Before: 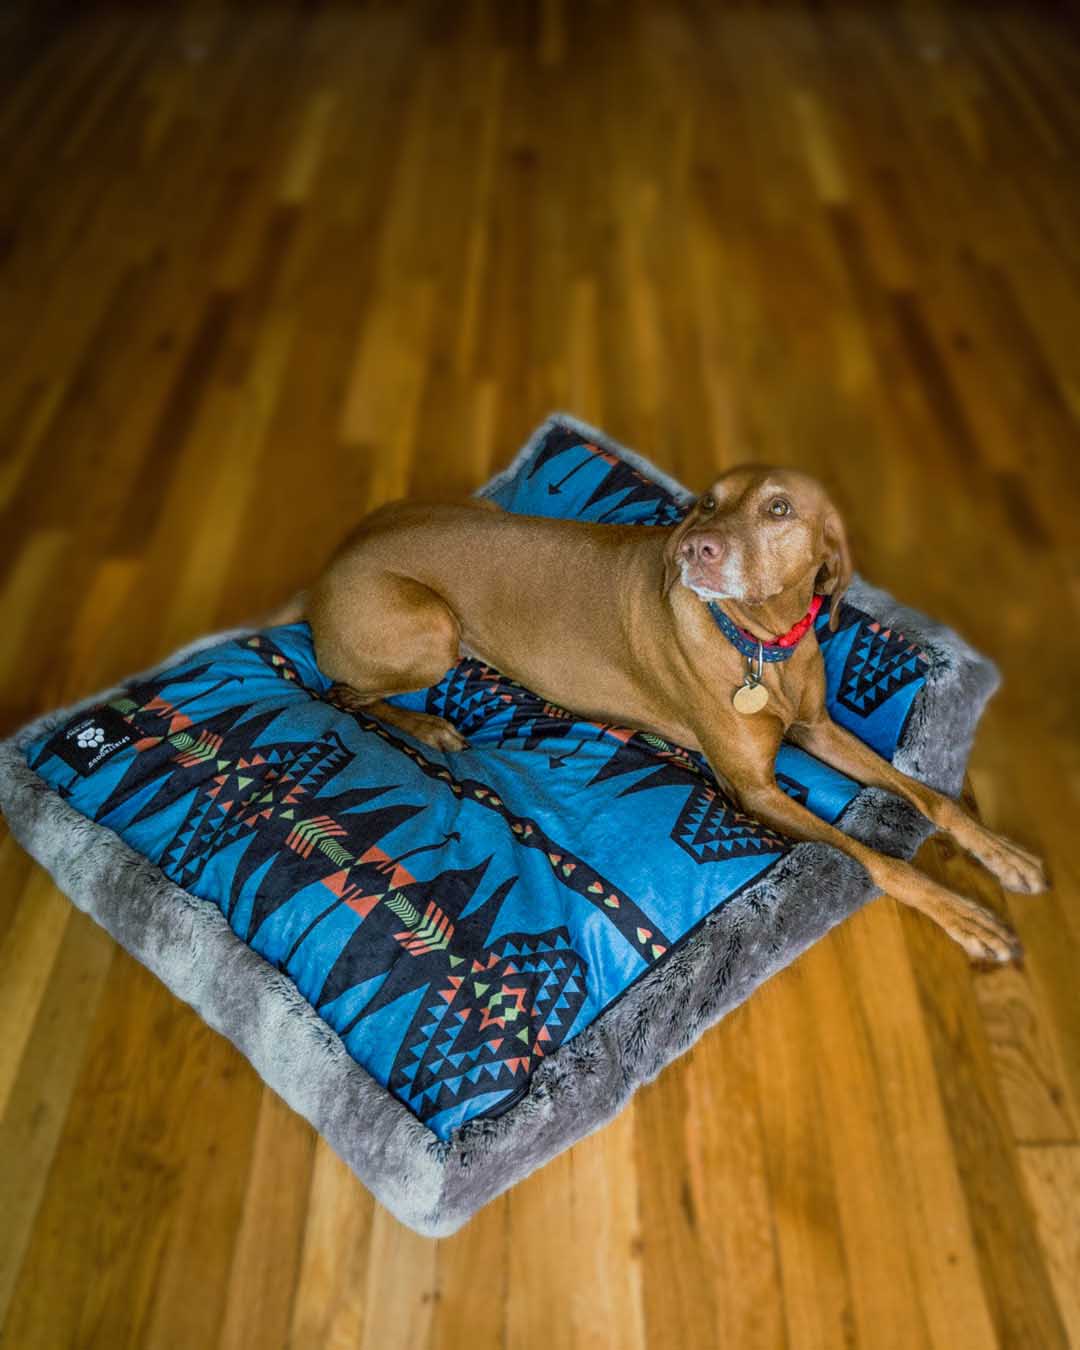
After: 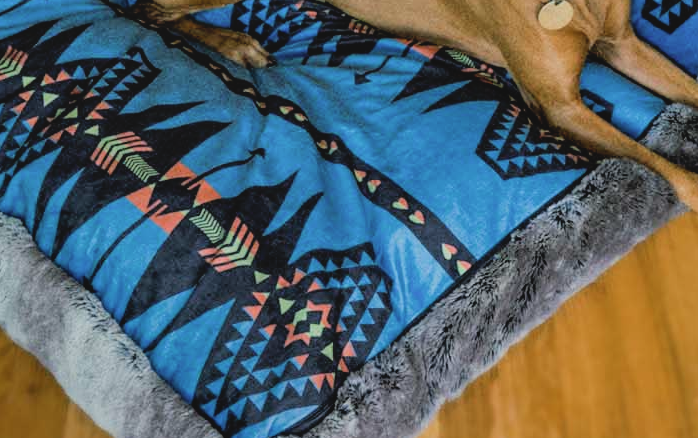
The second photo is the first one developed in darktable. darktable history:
crop: left 18.117%, top 50.736%, right 17.167%, bottom 16.803%
filmic rgb: black relative exposure -8.01 EV, white relative exposure 4.02 EV, hardness 4.14, latitude 49.44%, contrast 1.101, color science v5 (2021), contrast in shadows safe, contrast in highlights safe
shadows and highlights: low approximation 0.01, soften with gaussian
contrast brightness saturation: contrast -0.102, saturation -0.085
